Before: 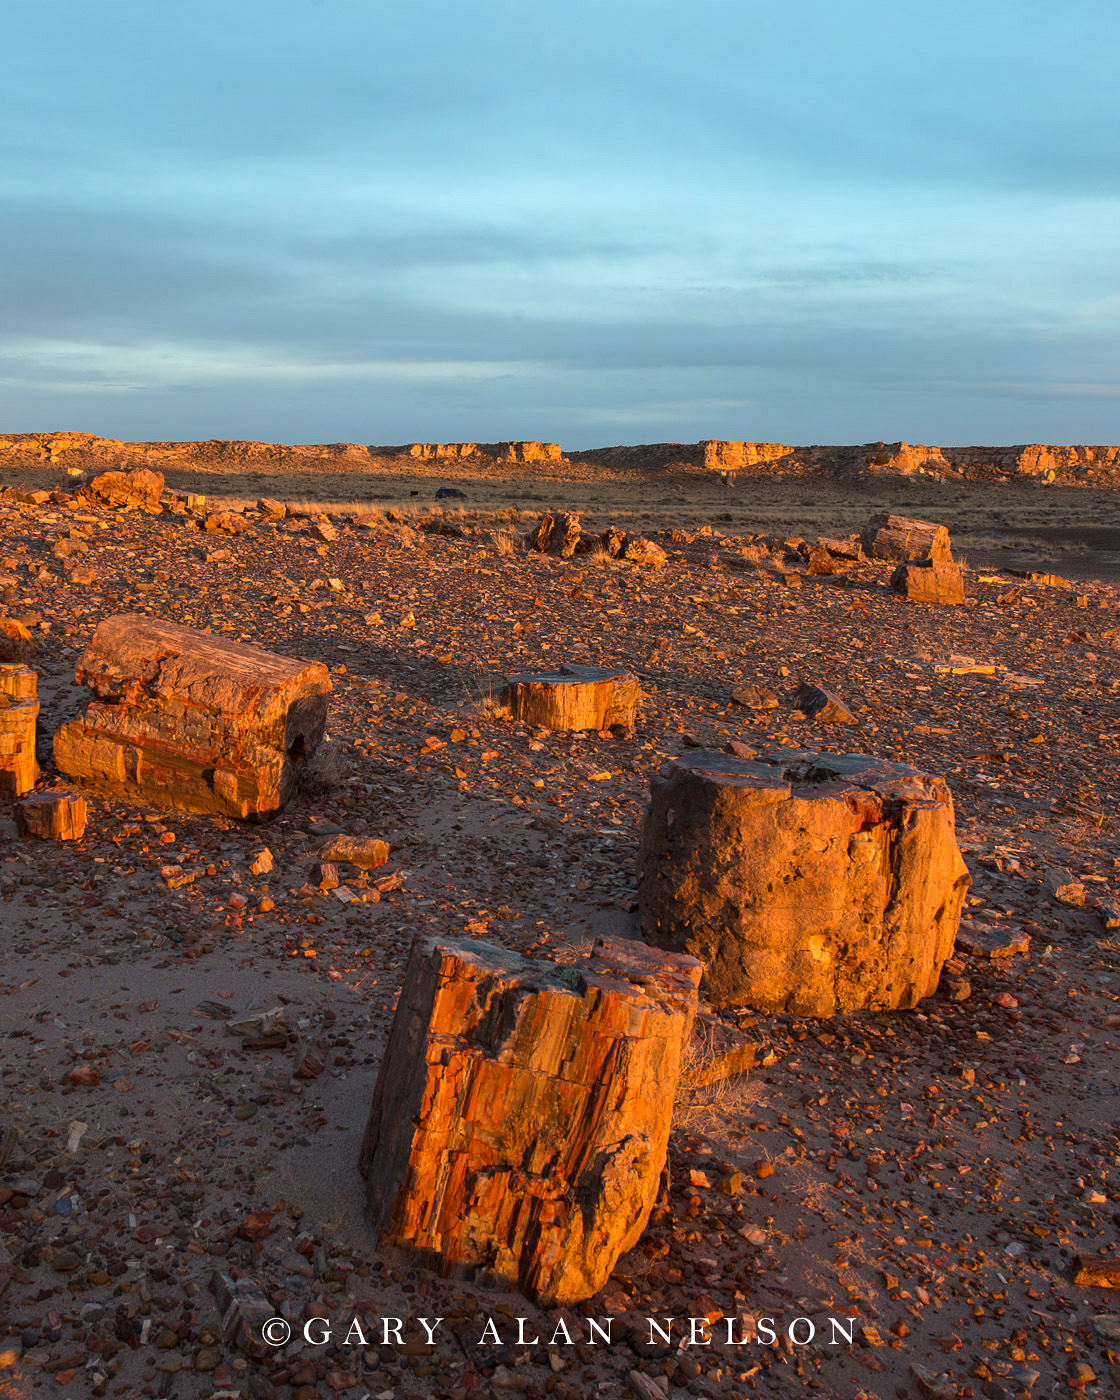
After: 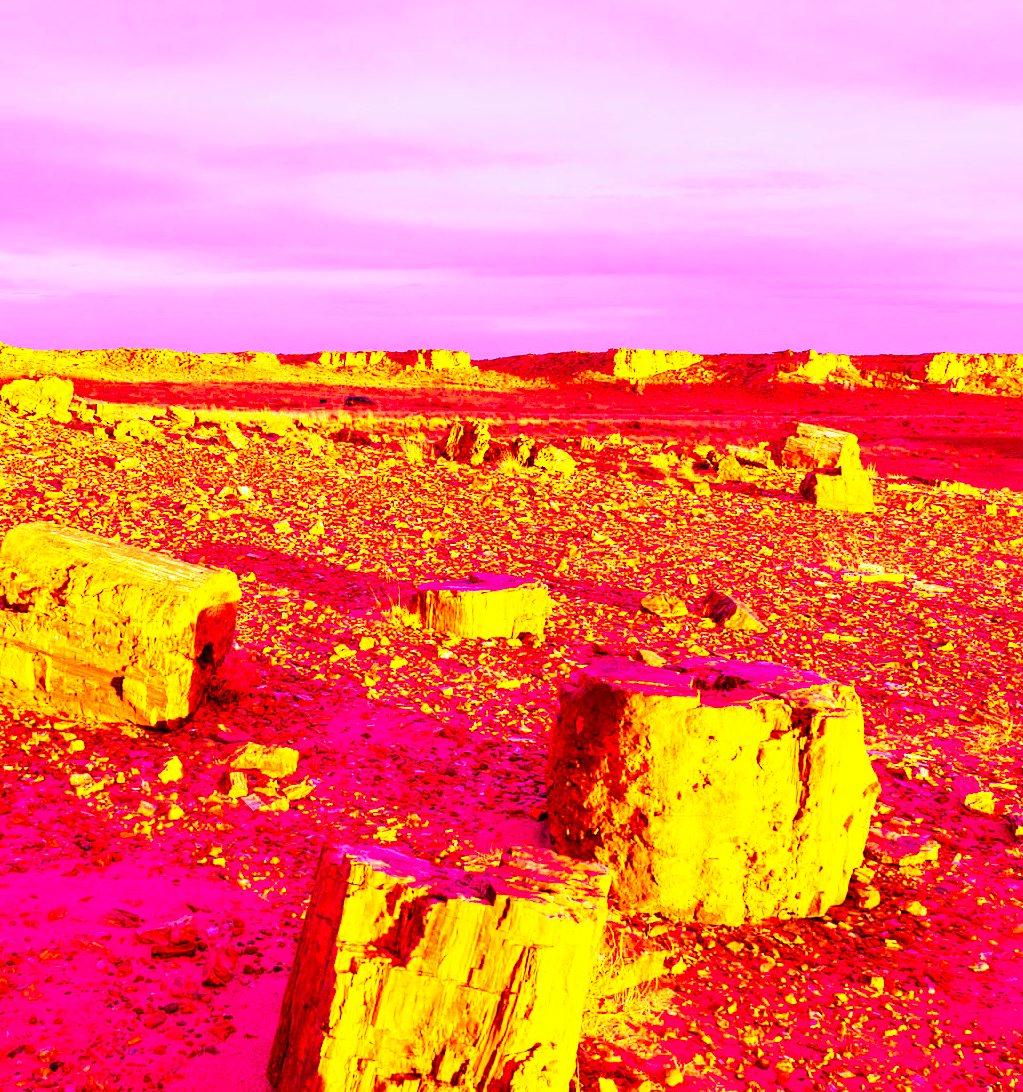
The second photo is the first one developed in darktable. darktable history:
shadows and highlights: shadows -88.03, highlights -35.45, shadows color adjustment 99.15%, highlights color adjustment 0%, soften with gaussian
filmic rgb: black relative exposure -16 EV, white relative exposure 5.31 EV, hardness 5.9, contrast 1.25, preserve chrominance no, color science v5 (2021)
color balance rgb: linear chroma grading › global chroma 9%, perceptual saturation grading › global saturation 36%, perceptual brilliance grading › global brilliance 15%, perceptual brilliance grading › shadows -35%, global vibrance 15%
color correction: highlights a* -4.18, highlights b* -10.81
crop: left 8.155%, top 6.611%, bottom 15.385%
white balance: red 4.26, blue 1.802
color balance: lift [1.004, 1.002, 1.002, 0.998], gamma [1, 1.007, 1.002, 0.993], gain [1, 0.977, 1.013, 1.023], contrast -3.64%
tone equalizer: on, module defaults
